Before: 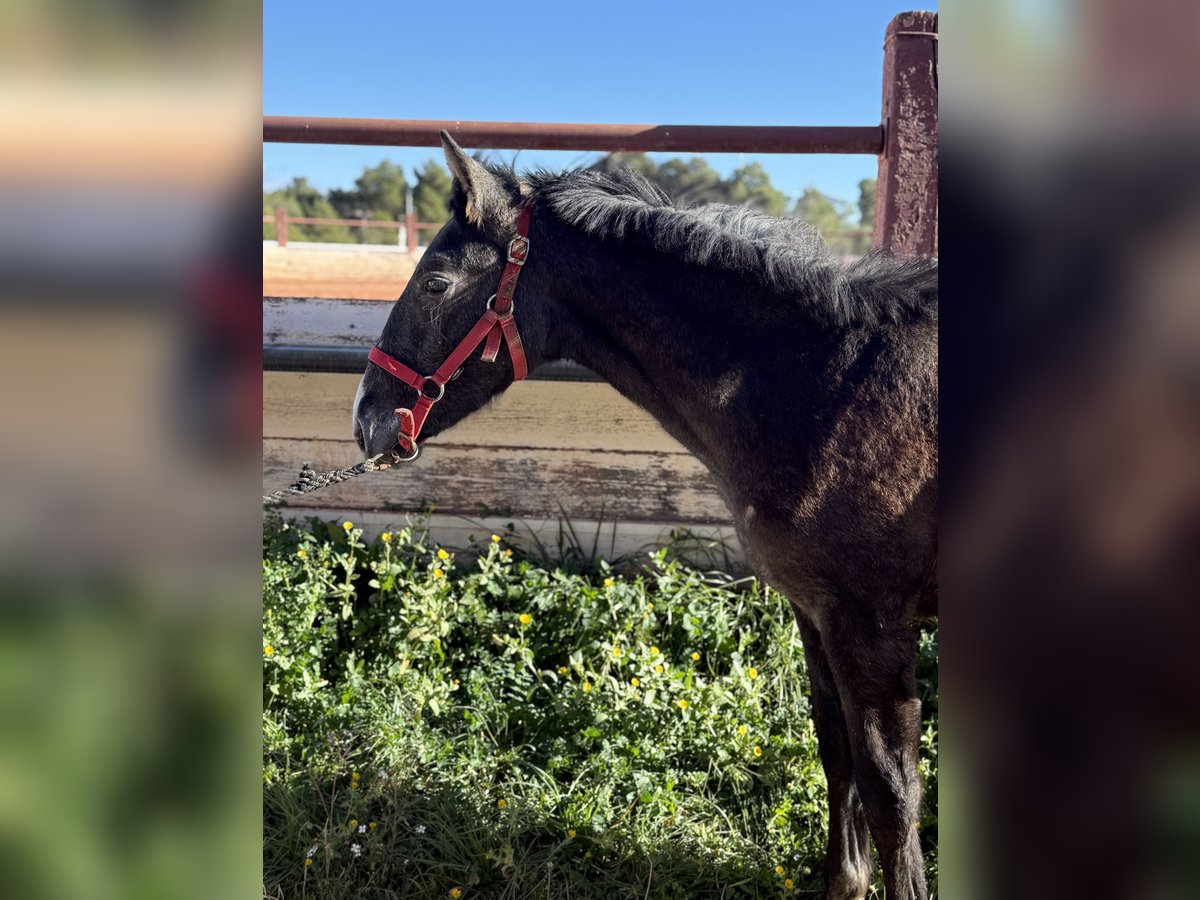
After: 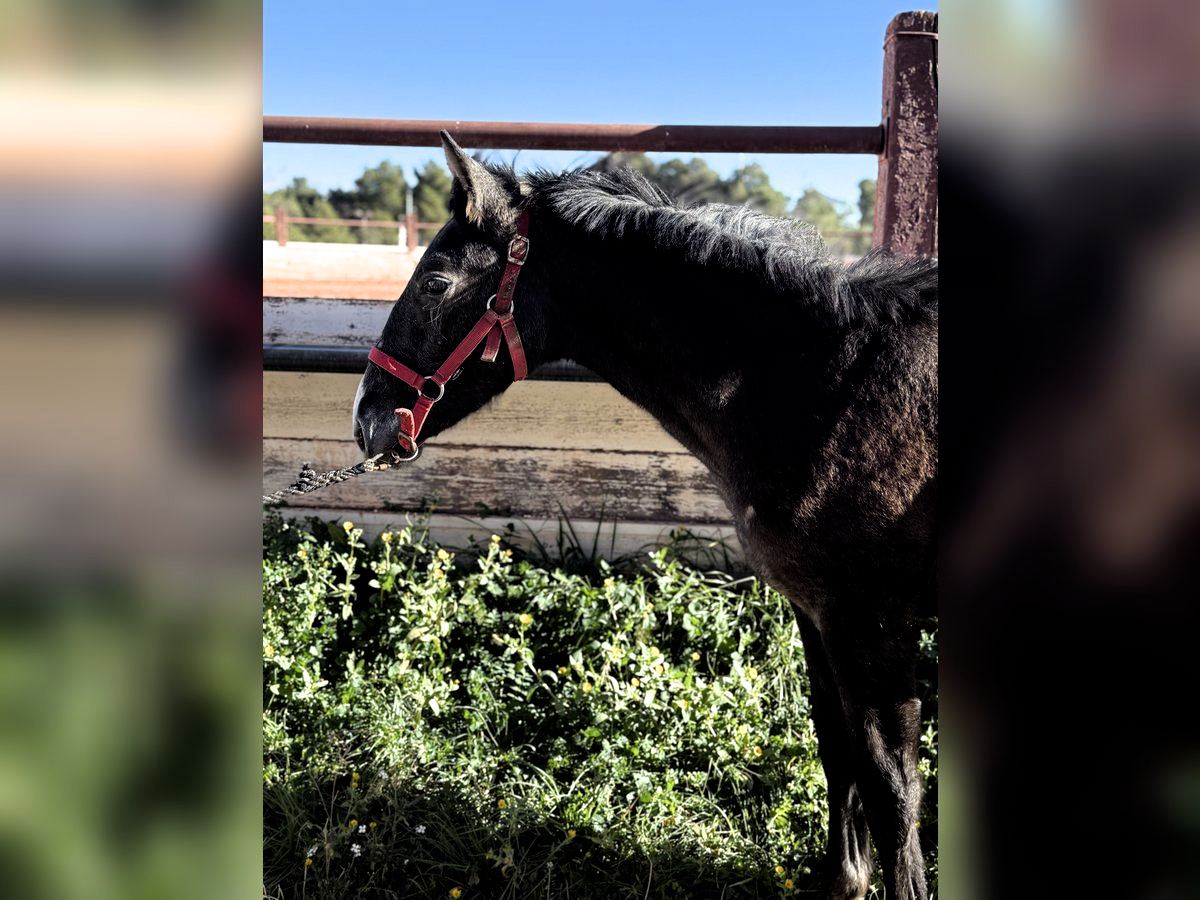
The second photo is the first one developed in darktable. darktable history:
filmic rgb: black relative exposure -8.27 EV, white relative exposure 2.2 EV, target white luminance 99.862%, hardness 7.17, latitude 74.5%, contrast 1.319, highlights saturation mix -2.87%, shadows ↔ highlights balance 30.64%
